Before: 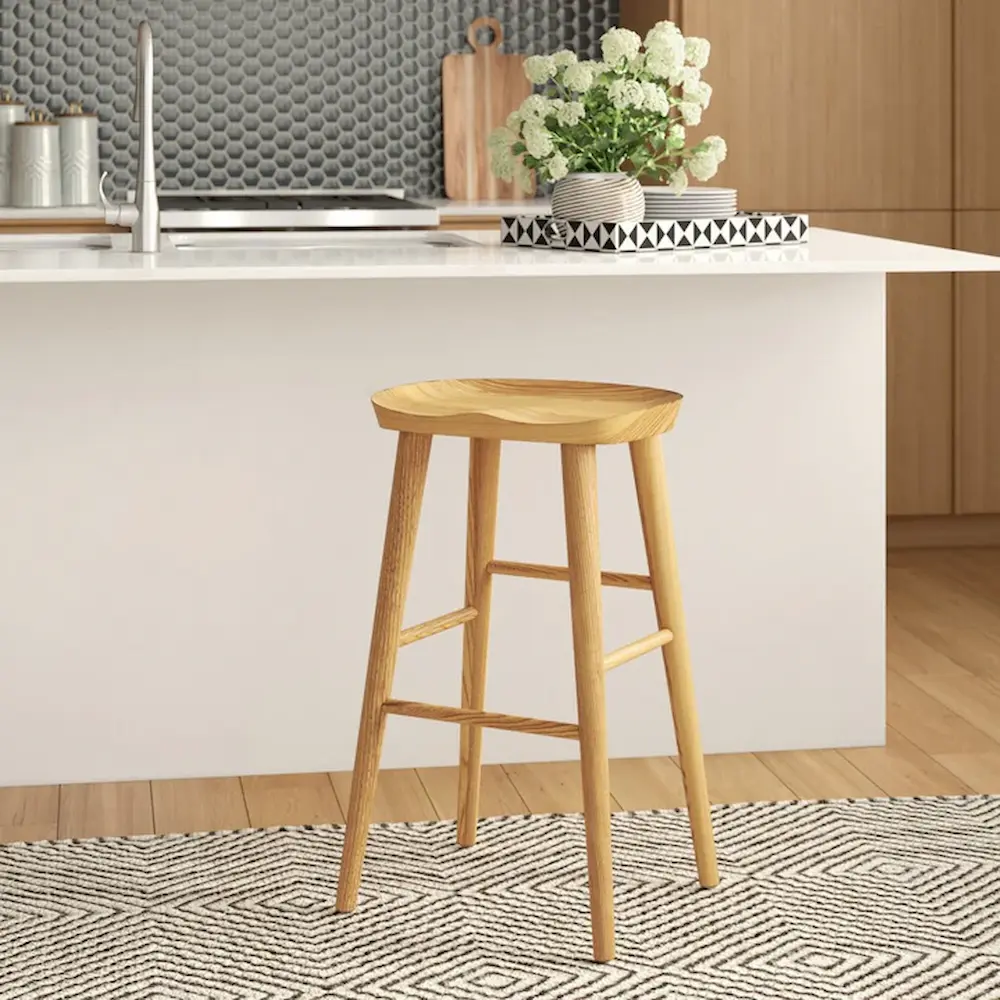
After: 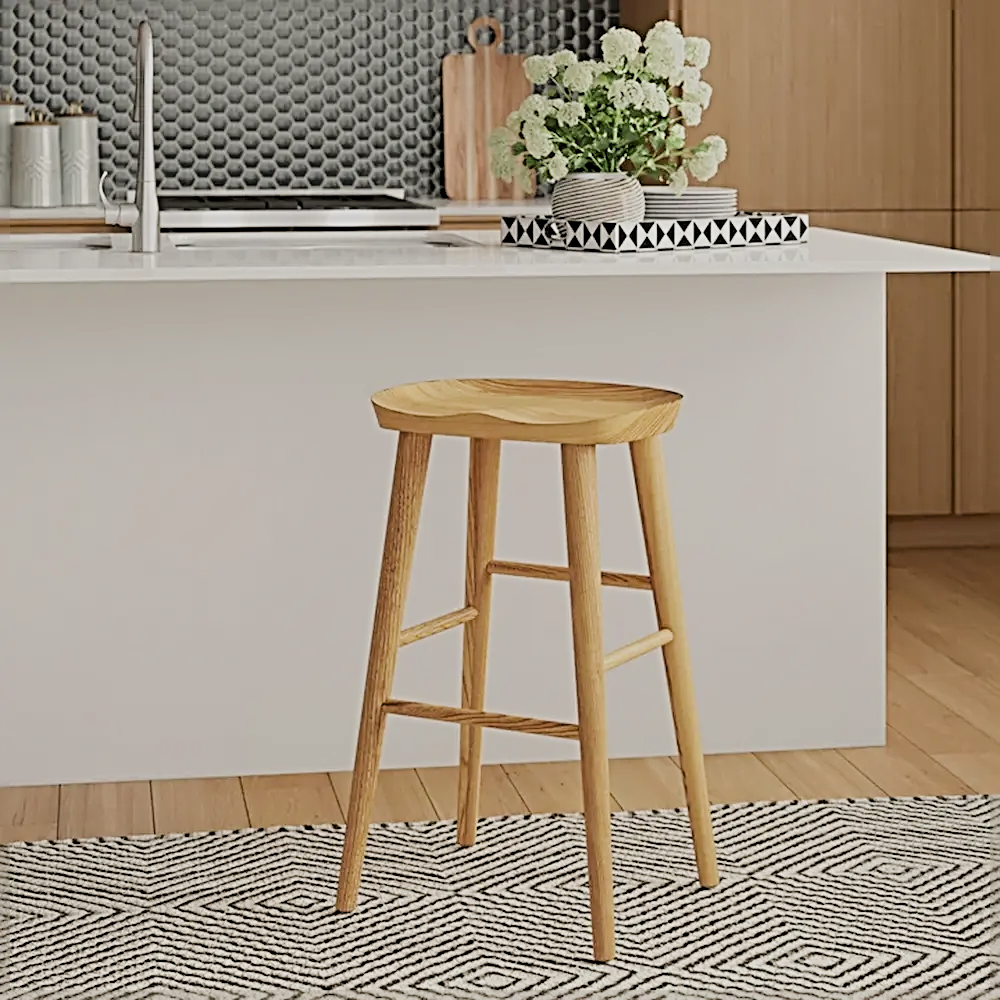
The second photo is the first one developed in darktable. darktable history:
sharpen: radius 3.703, amount 0.929
exposure: black level correction 0.001, exposure -0.204 EV, compensate highlight preservation false
filmic rgb: black relative exposure -7.65 EV, white relative exposure 4.56 EV, hardness 3.61
